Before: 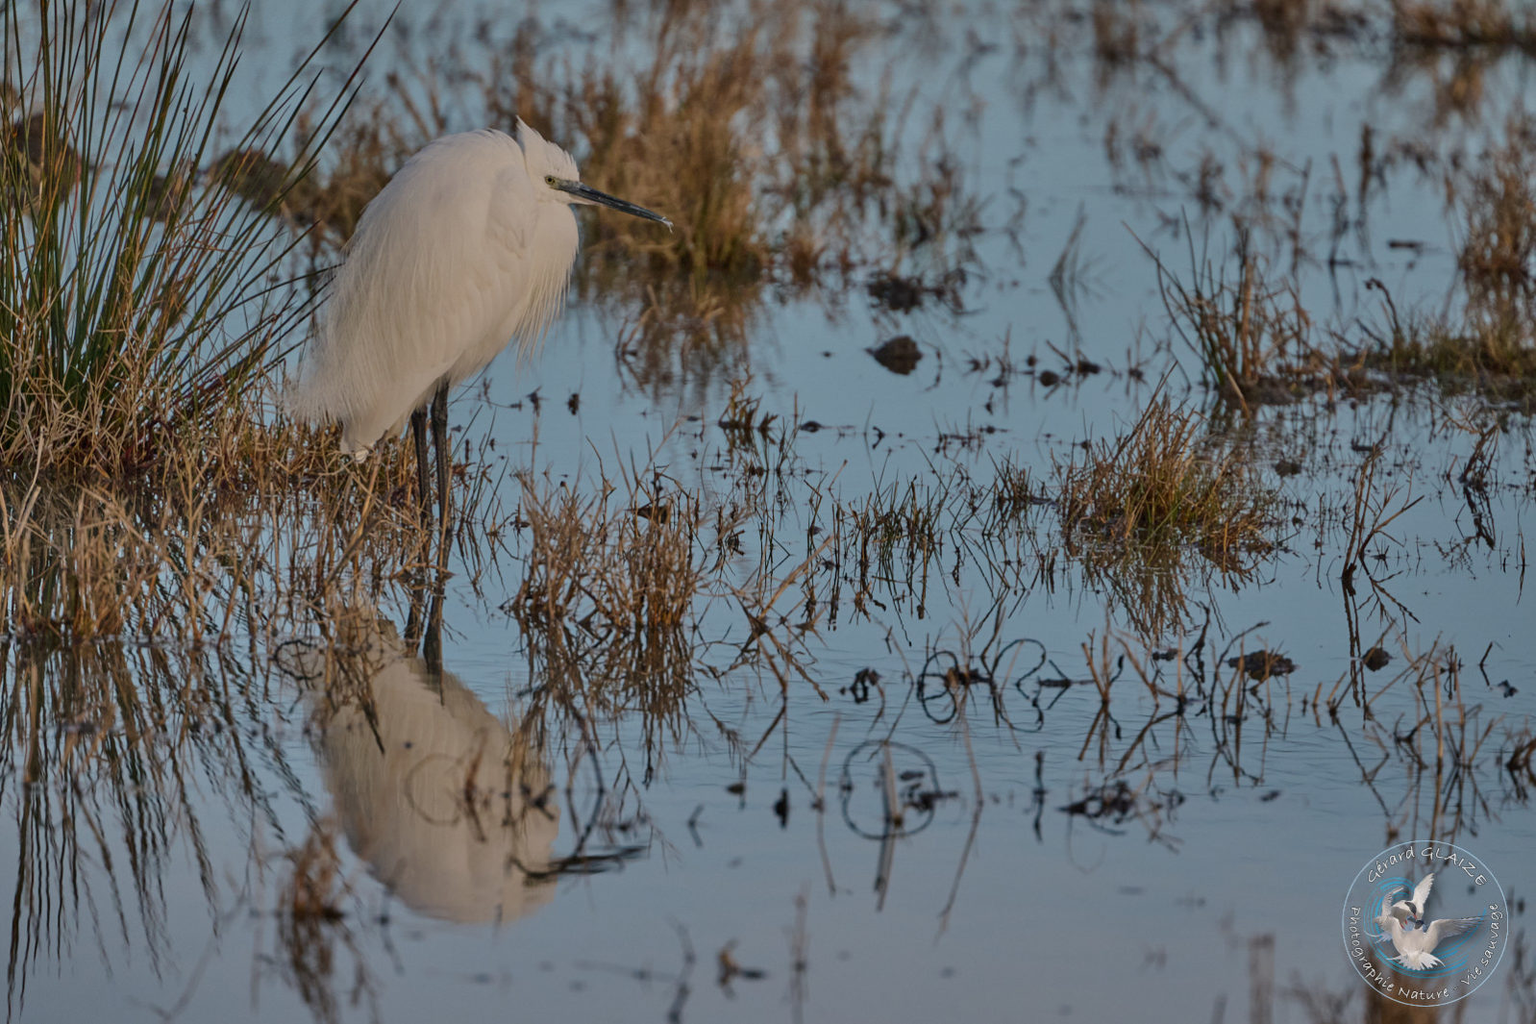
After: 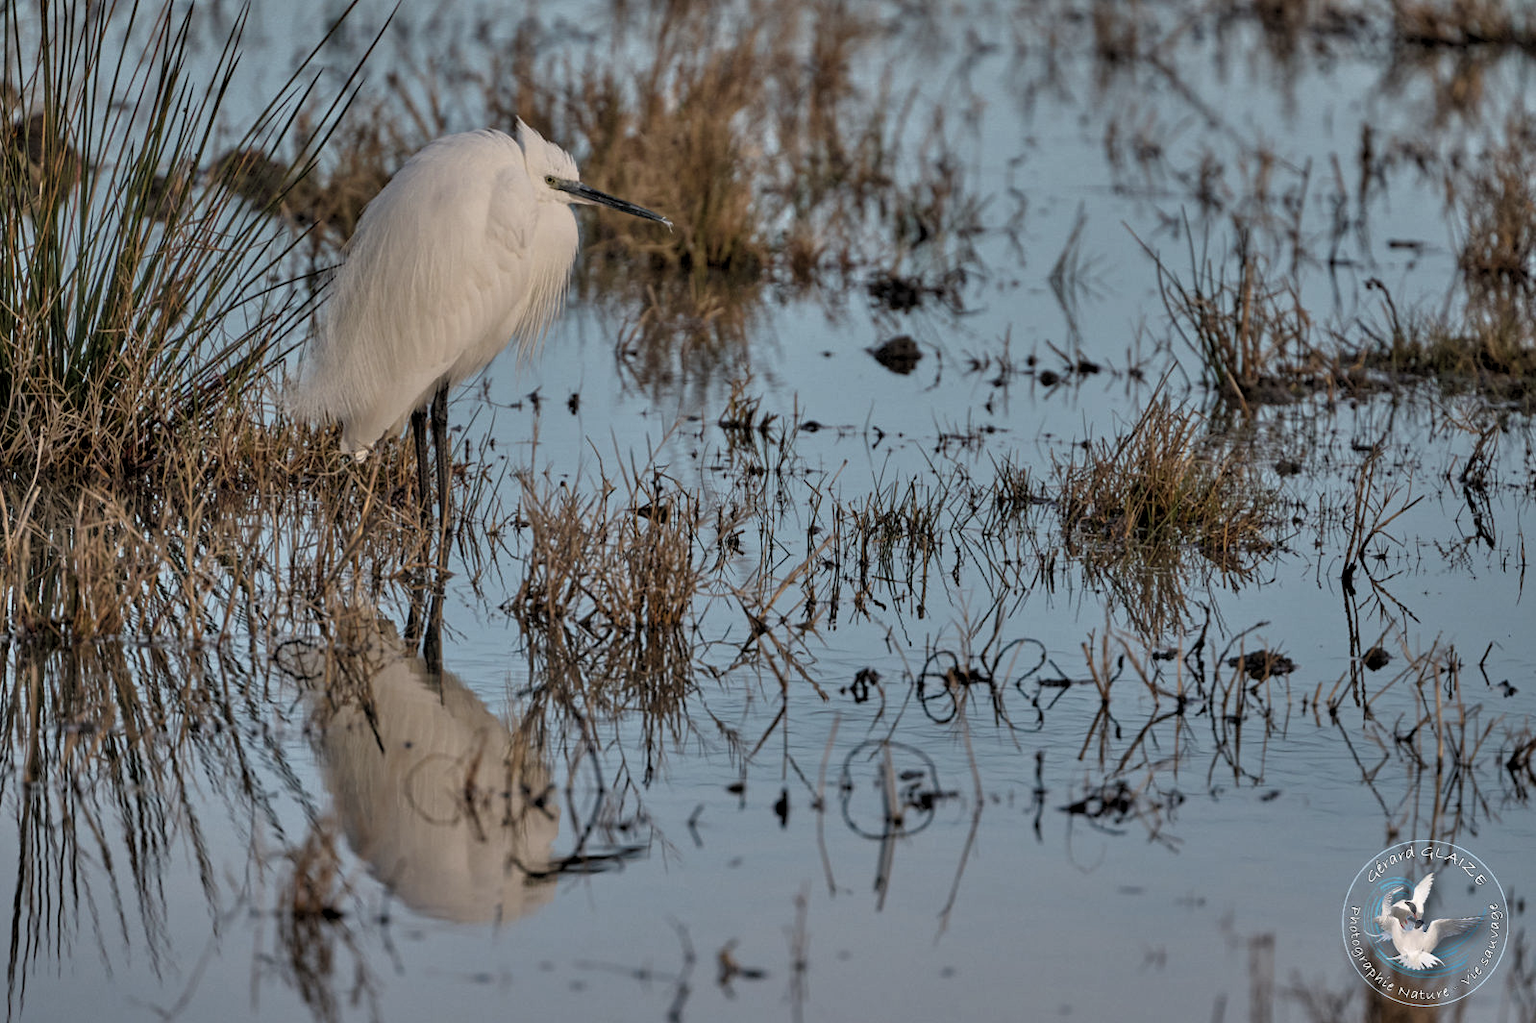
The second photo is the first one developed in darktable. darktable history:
contrast brightness saturation: saturation -0.17
base curve: curves: ch0 [(0, 0) (0.257, 0.25) (0.482, 0.586) (0.757, 0.871) (1, 1)]
rgb levels: levels [[0.01, 0.419, 0.839], [0, 0.5, 1], [0, 0.5, 1]]
